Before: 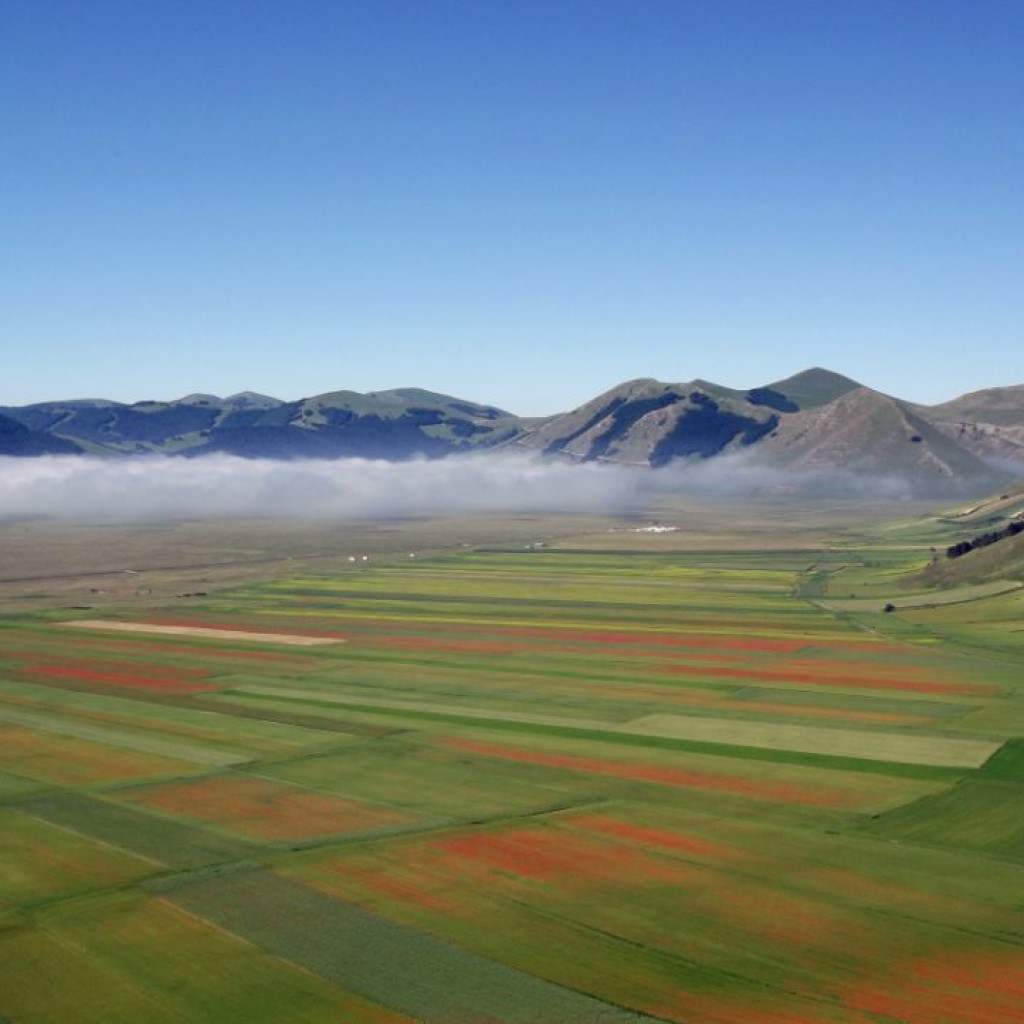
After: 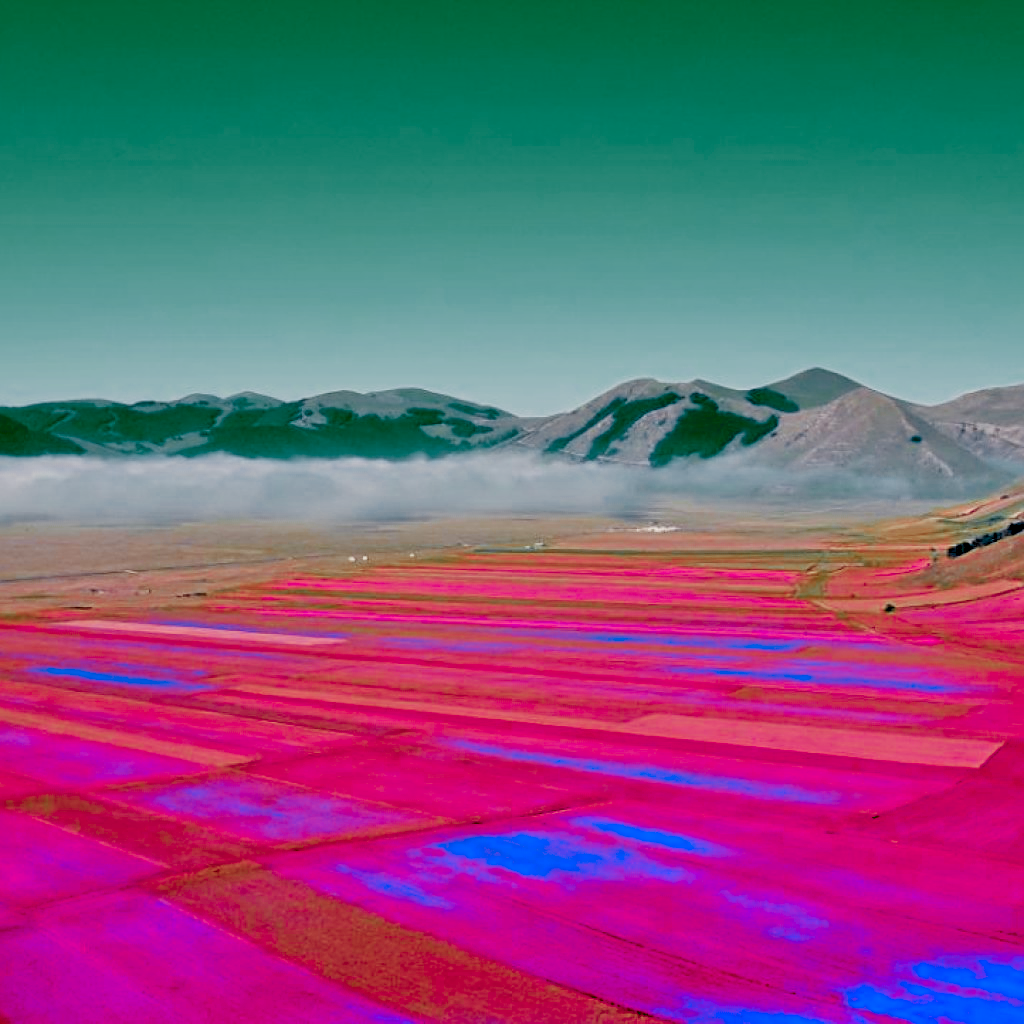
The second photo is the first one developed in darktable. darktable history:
color zones: curves: ch0 [(0.826, 0.353)]; ch1 [(0.242, 0.647) (0.889, 0.342)]; ch2 [(0.246, 0.089) (0.969, 0.068)]
color correction: saturation 1.8
filmic rgb: black relative exposure -7.65 EV, white relative exposure 4.56 EV, hardness 3.61, contrast 1.05
exposure: black level correction 0.012, compensate highlight preservation false
contrast brightness saturation: contrast 0.06, brightness -0.01, saturation -0.23
tone equalizer: -7 EV 0.15 EV, -6 EV 0.6 EV, -5 EV 1.15 EV, -4 EV 1.33 EV, -3 EV 1.15 EV, -2 EV 0.6 EV, -1 EV 0.15 EV, mask exposure compensation -0.5 EV
local contrast: mode bilateral grid, contrast 10, coarseness 25, detail 115%, midtone range 0.2
sharpen: on, module defaults
